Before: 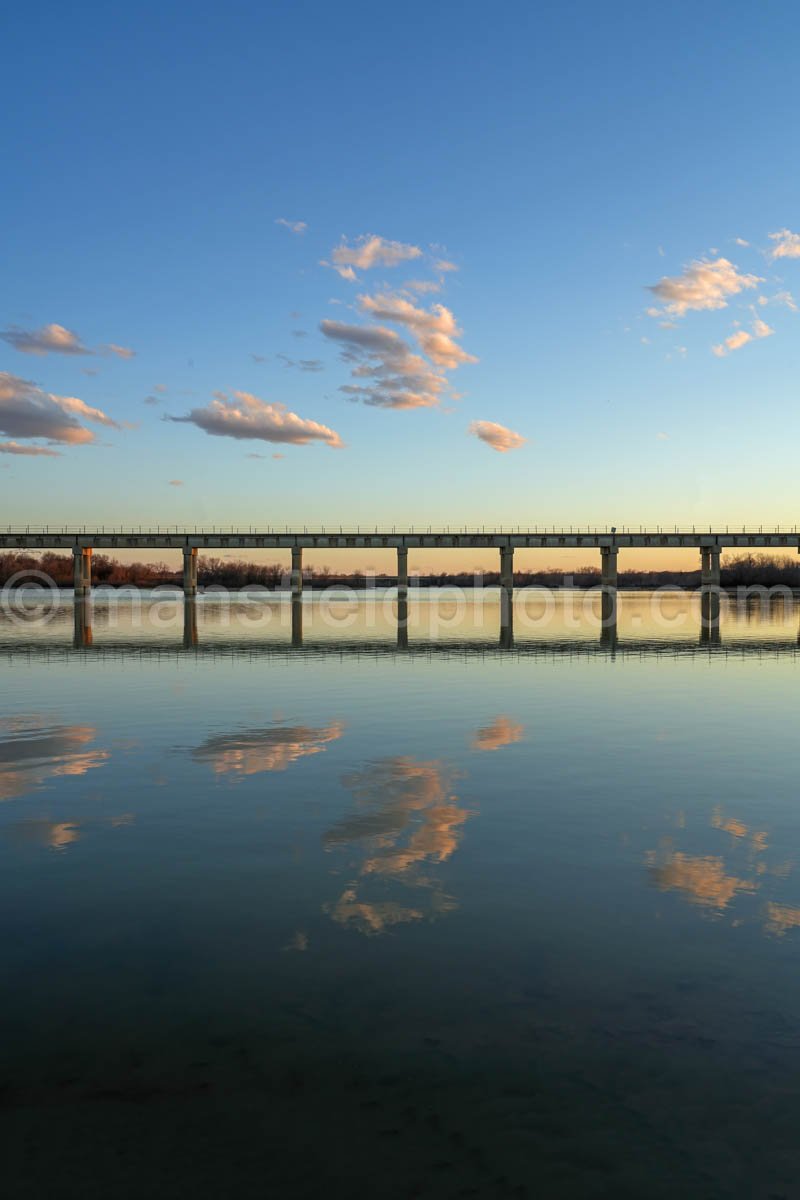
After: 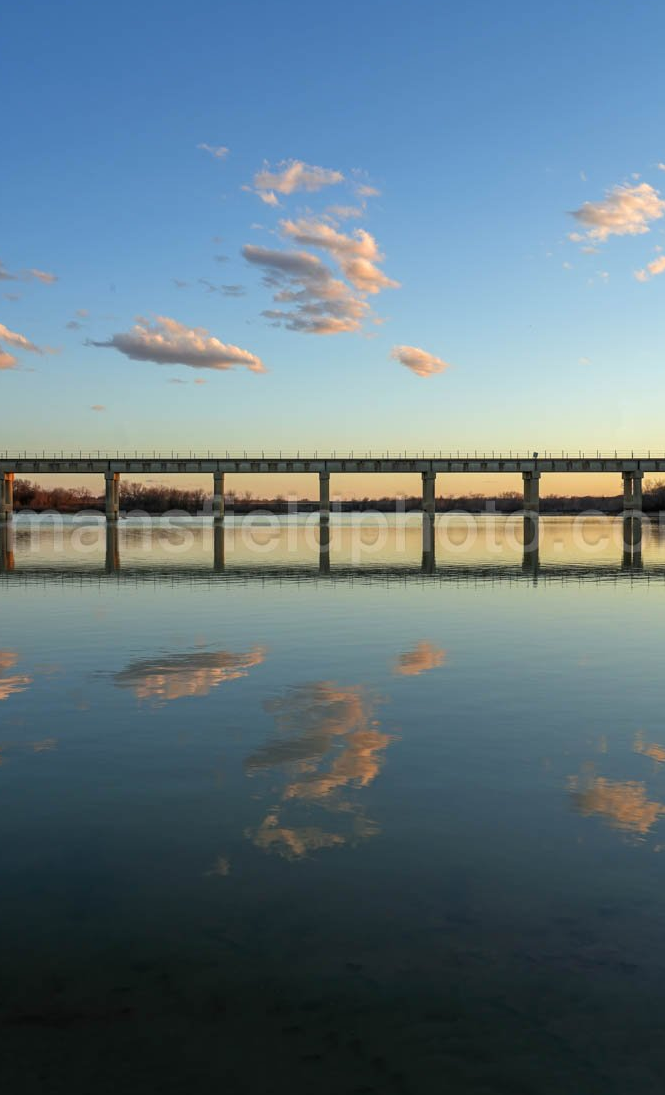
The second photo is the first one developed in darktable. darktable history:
crop: left 9.779%, top 6.288%, right 7.033%, bottom 2.452%
